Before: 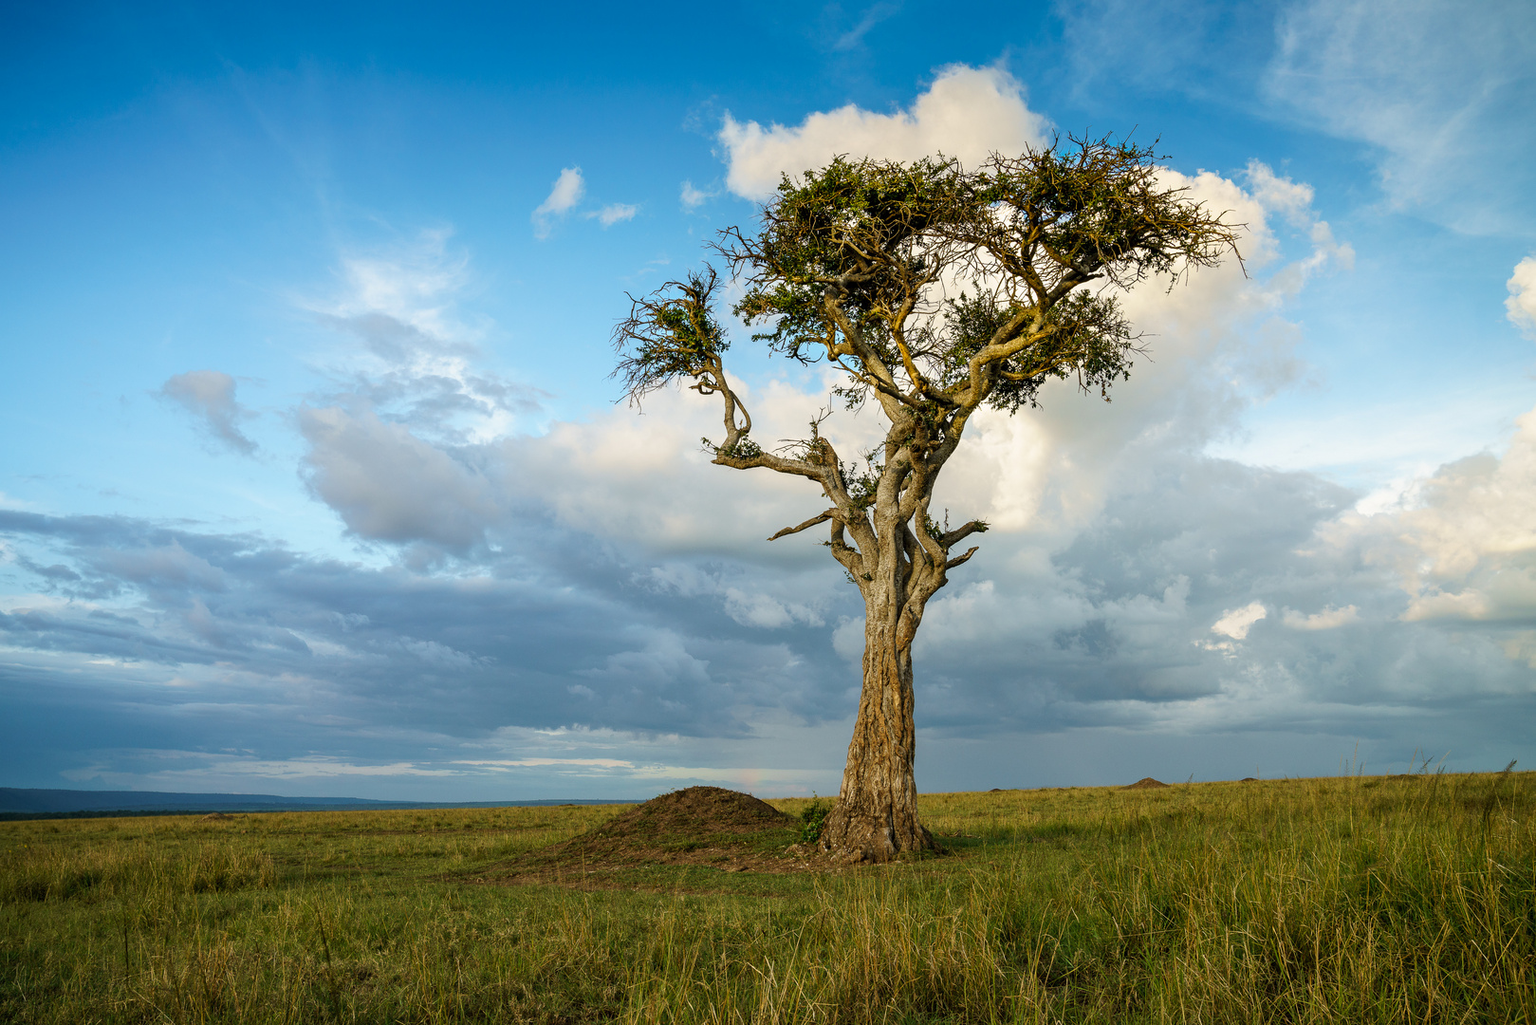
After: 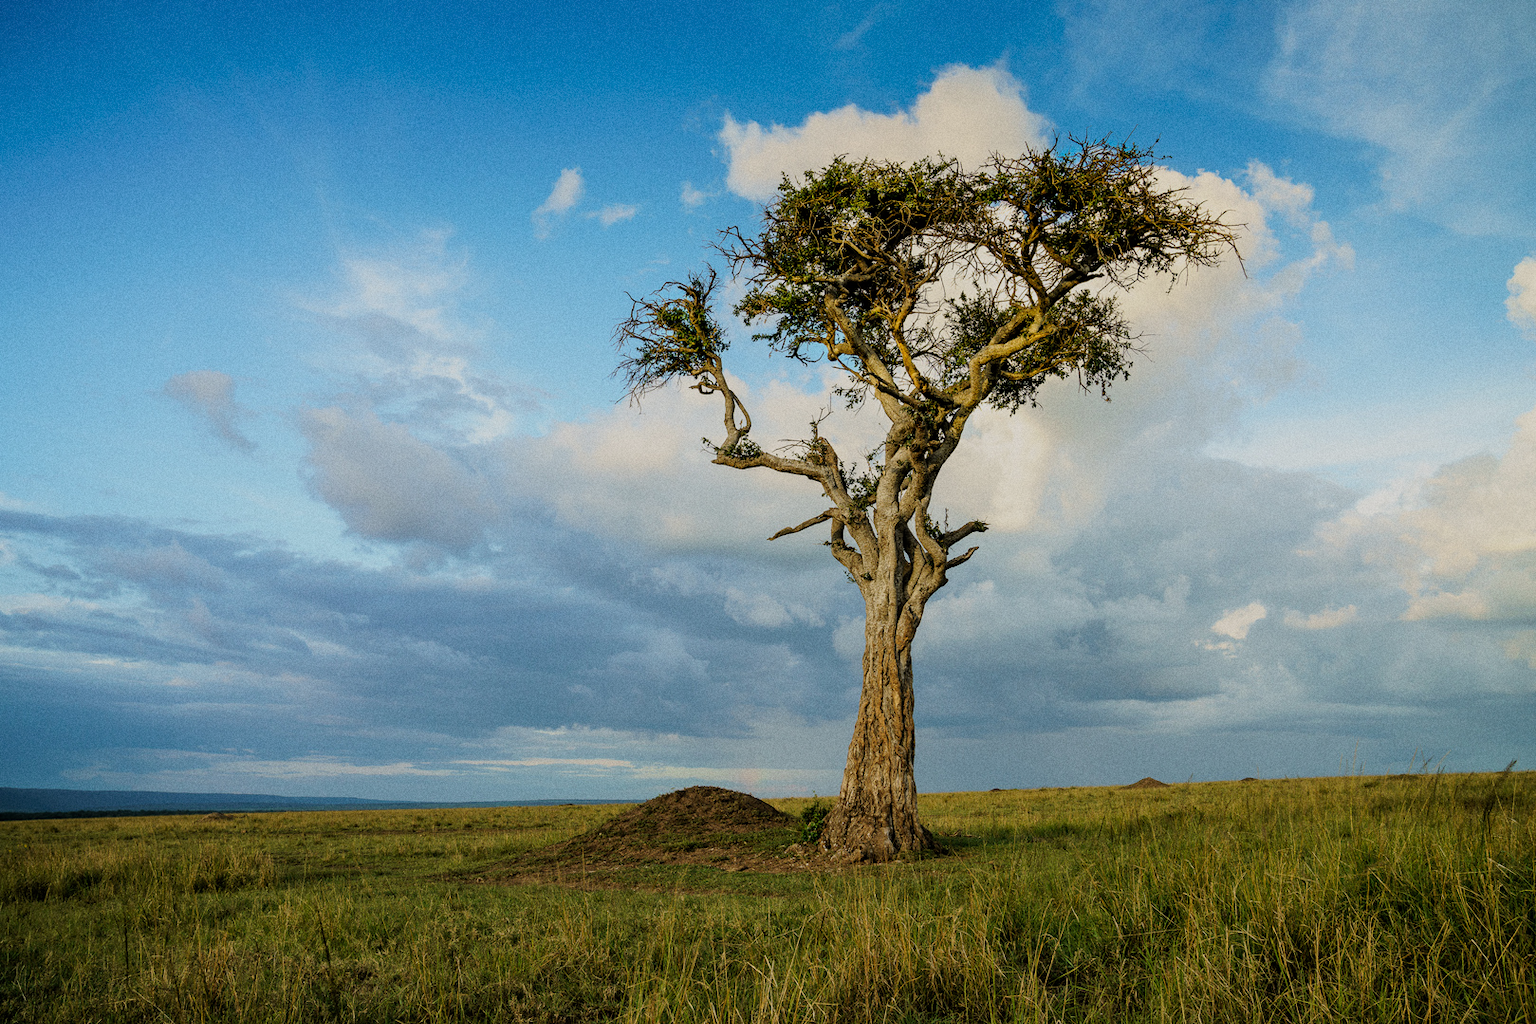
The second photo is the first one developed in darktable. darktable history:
filmic rgb: black relative exposure -7.65 EV, white relative exposure 4.56 EV, hardness 3.61, color science v6 (2022)
grain: on, module defaults
